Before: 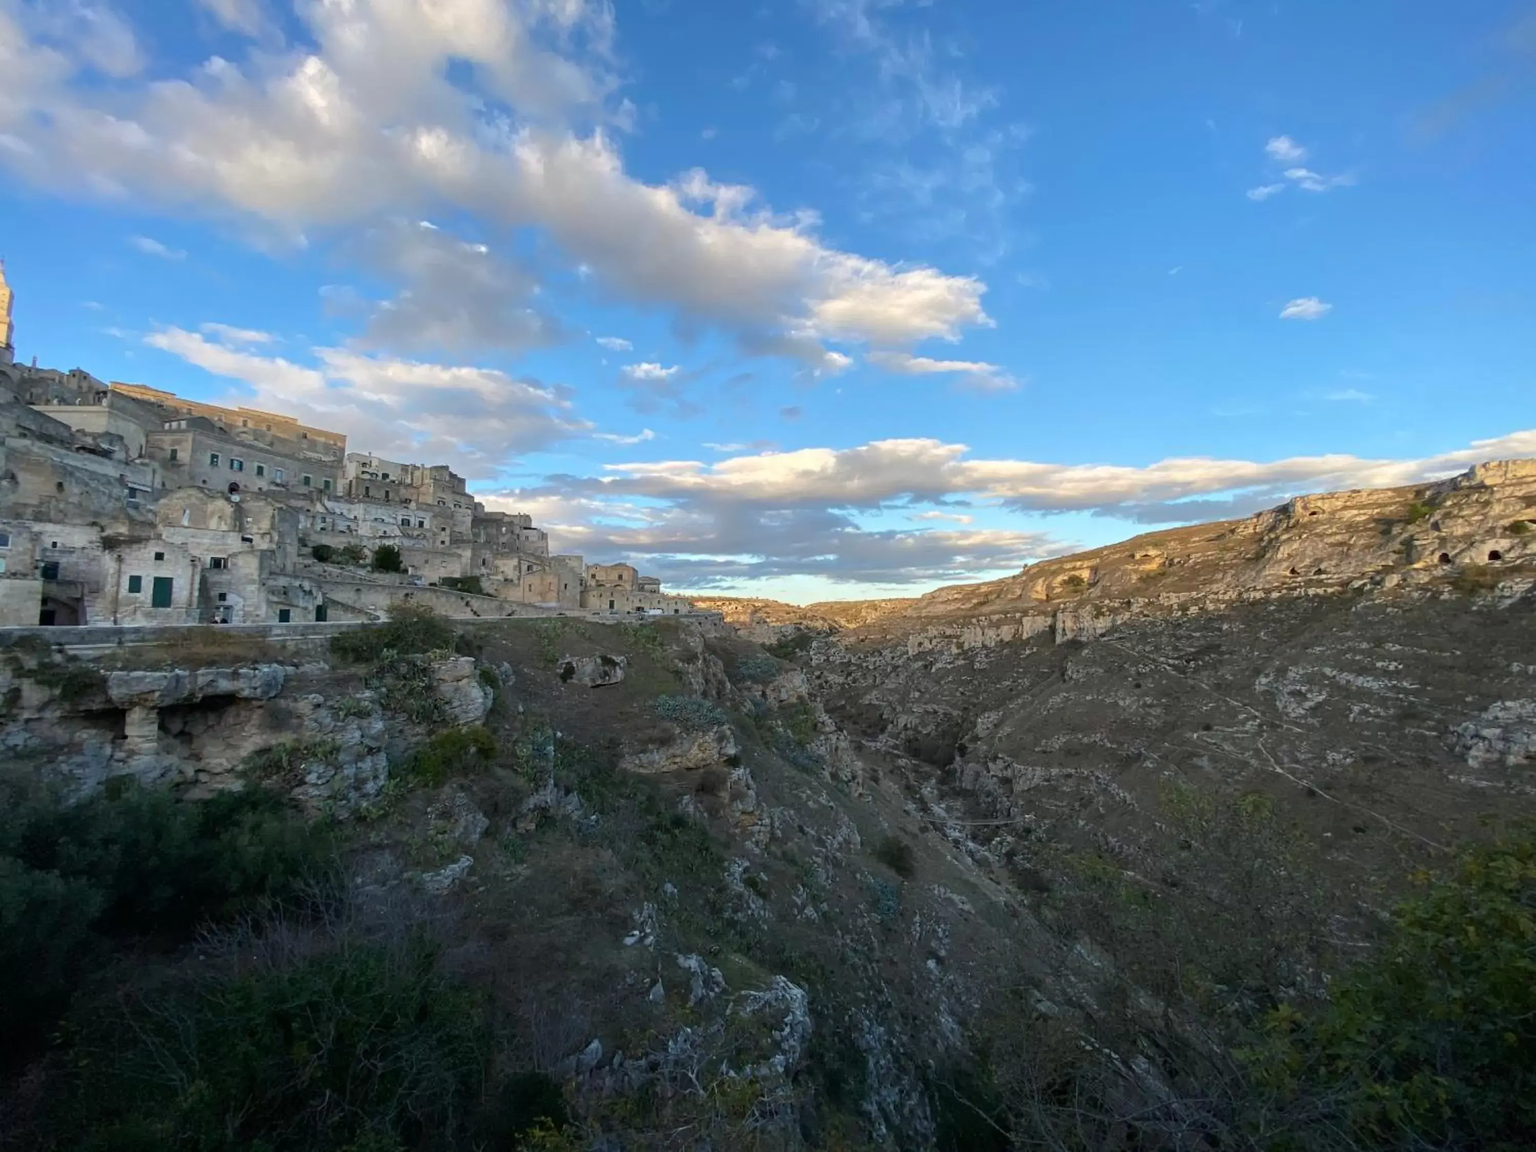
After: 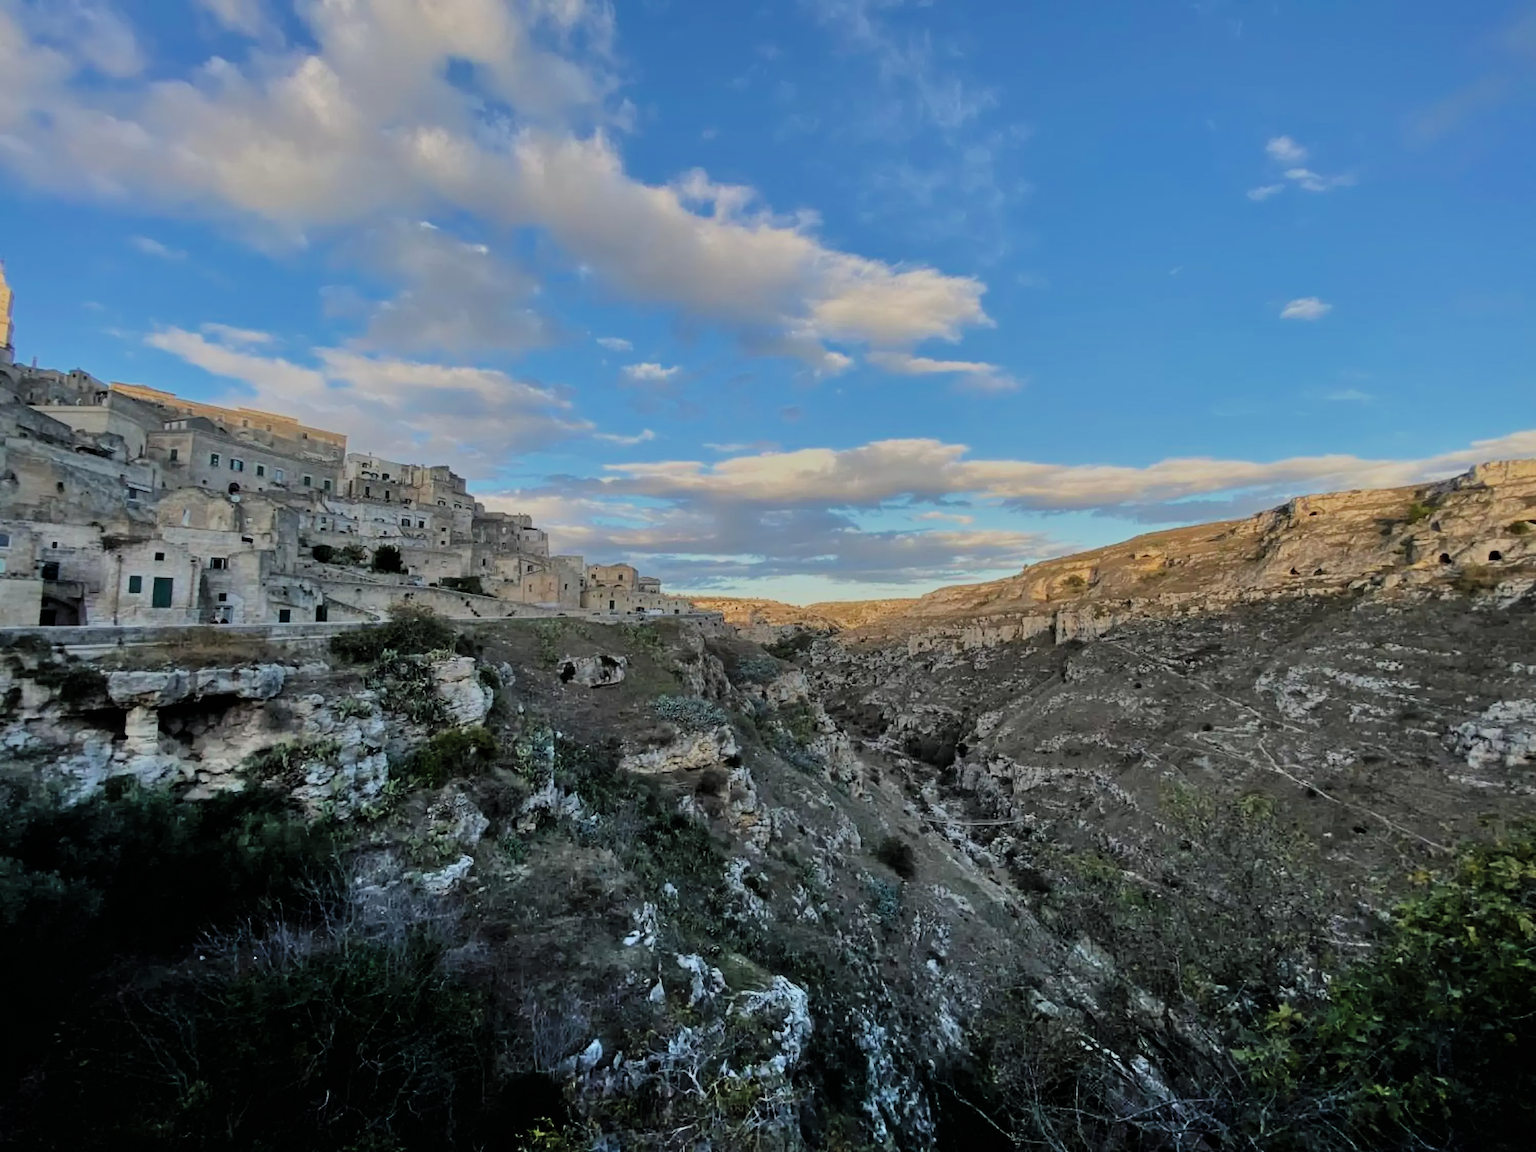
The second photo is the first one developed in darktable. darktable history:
filmic rgb: black relative exposure -6.15 EV, white relative exposure 6.96 EV, hardness 2.23, color science v6 (2022)
shadows and highlights: shadows 60, soften with gaussian
